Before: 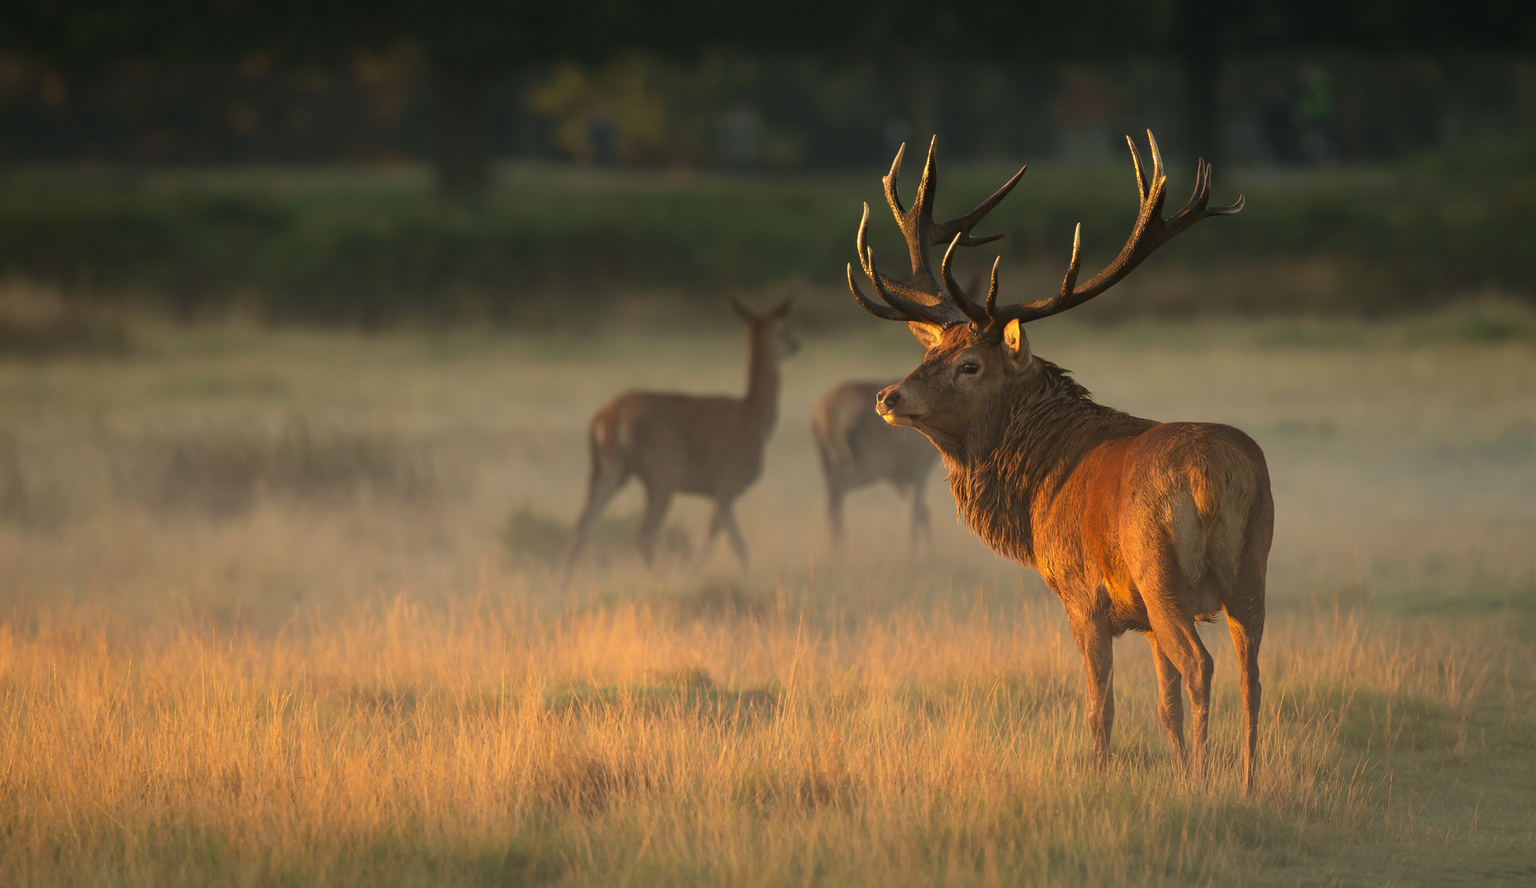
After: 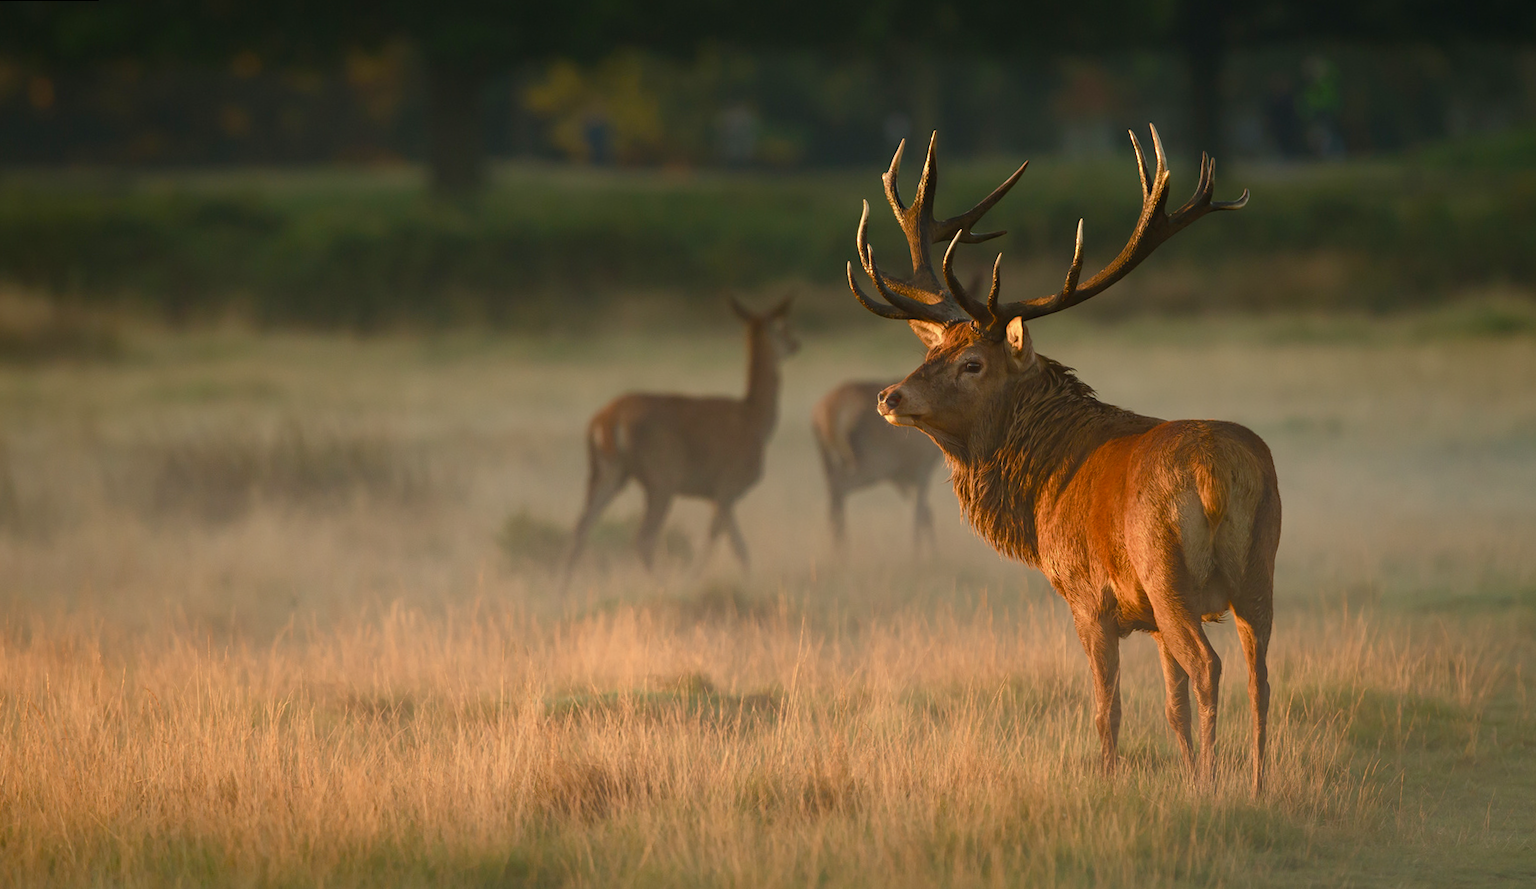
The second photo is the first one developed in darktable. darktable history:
color balance rgb: perceptual saturation grading › global saturation 20%, perceptual saturation grading › highlights -50%, perceptual saturation grading › shadows 30%
shadows and highlights: shadows 20.55, highlights -20.99, soften with gaussian
rotate and perspective: rotation -0.45°, automatic cropping original format, crop left 0.008, crop right 0.992, crop top 0.012, crop bottom 0.988
